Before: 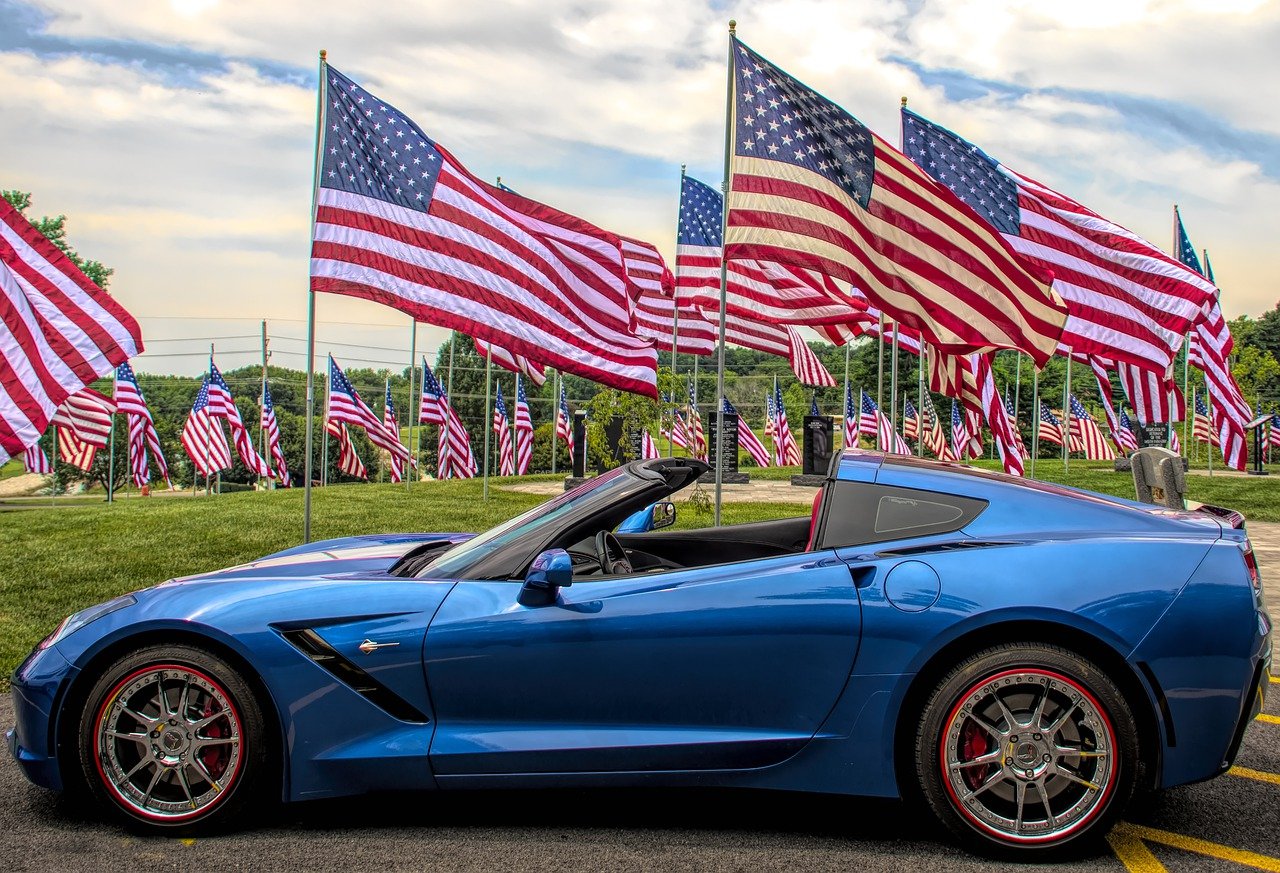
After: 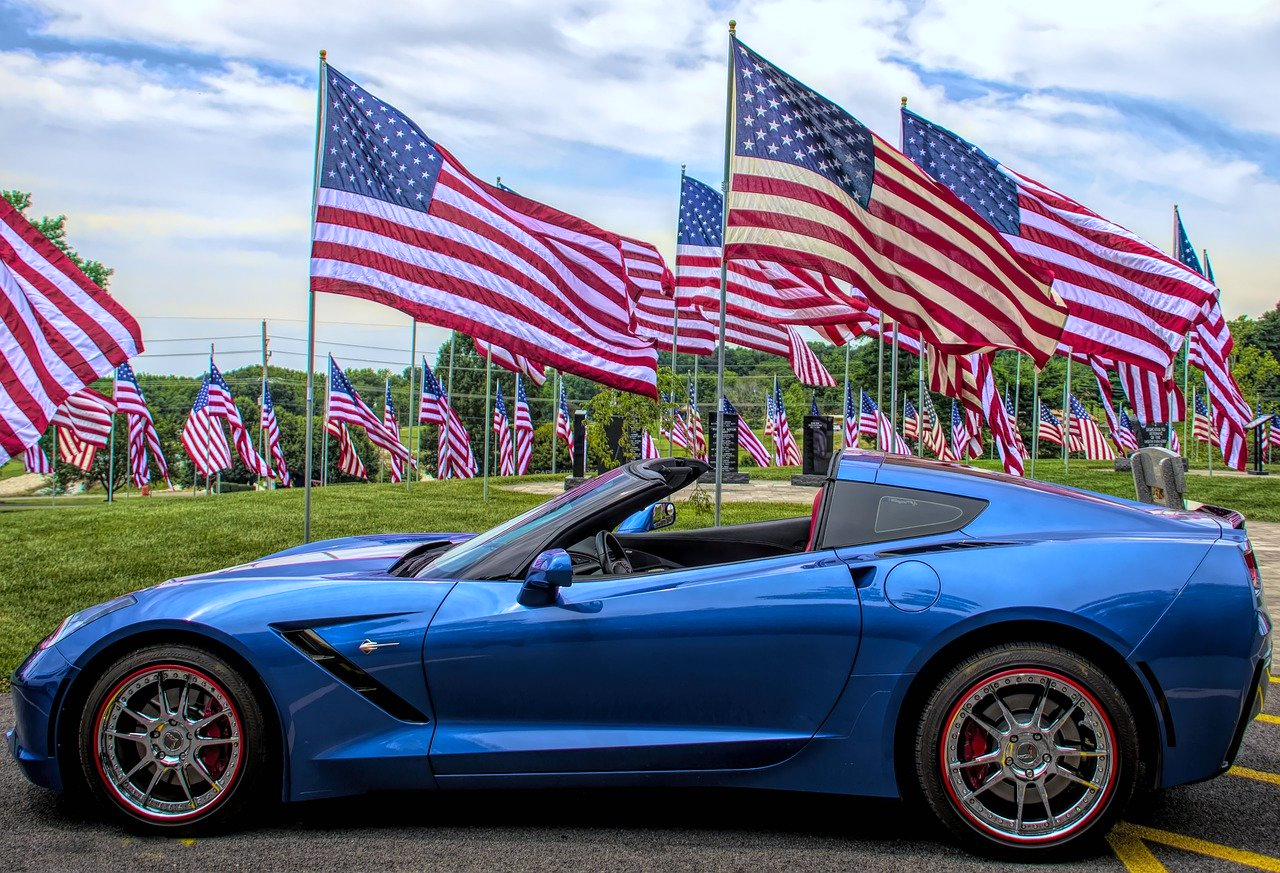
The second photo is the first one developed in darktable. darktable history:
velvia: on, module defaults
white balance: red 0.931, blue 1.11
